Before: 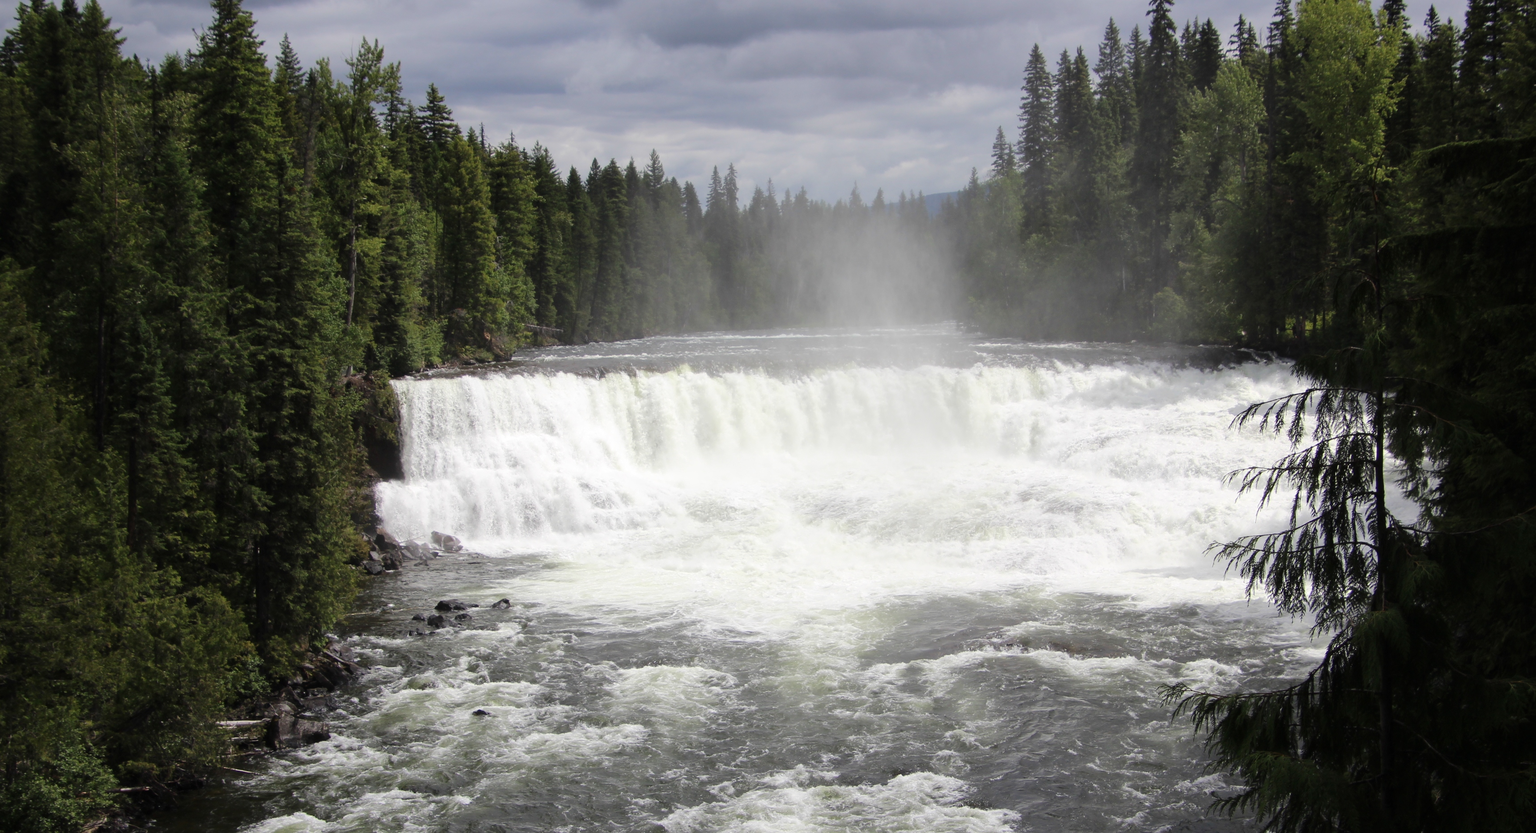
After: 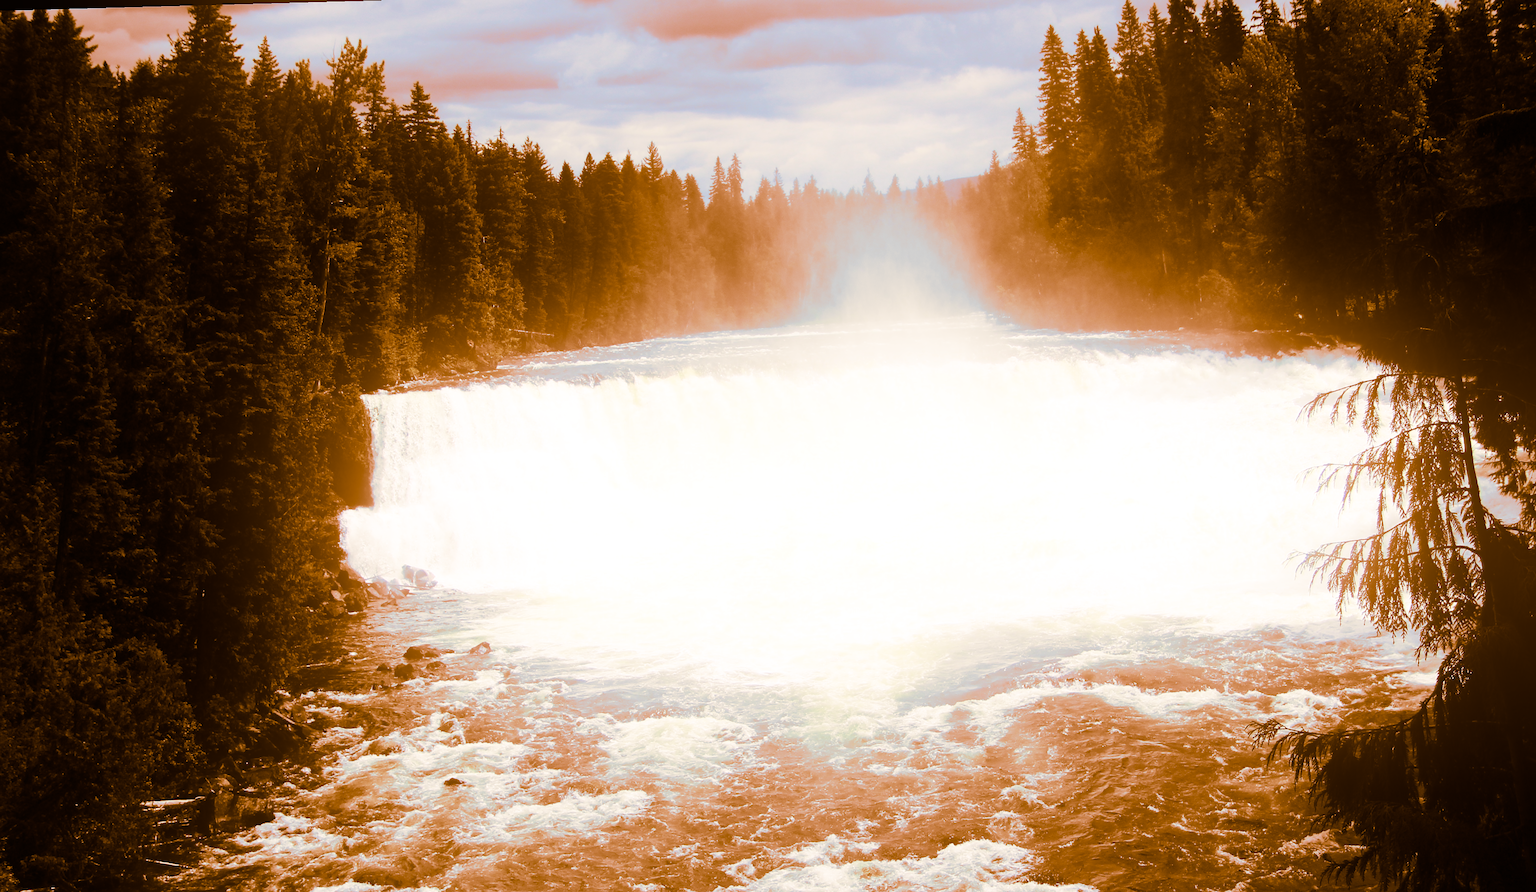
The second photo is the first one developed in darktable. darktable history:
split-toning: shadows › hue 26°, shadows › saturation 0.92, highlights › hue 40°, highlights › saturation 0.92, balance -63, compress 0%
contrast brightness saturation: contrast 0.28
rotate and perspective: rotation -1.68°, lens shift (vertical) -0.146, crop left 0.049, crop right 0.912, crop top 0.032, crop bottom 0.96
crop and rotate: left 2.536%, right 1.107%, bottom 2.246%
sharpen: radius 1, threshold 1
bloom: size 38%, threshold 95%, strength 30%
